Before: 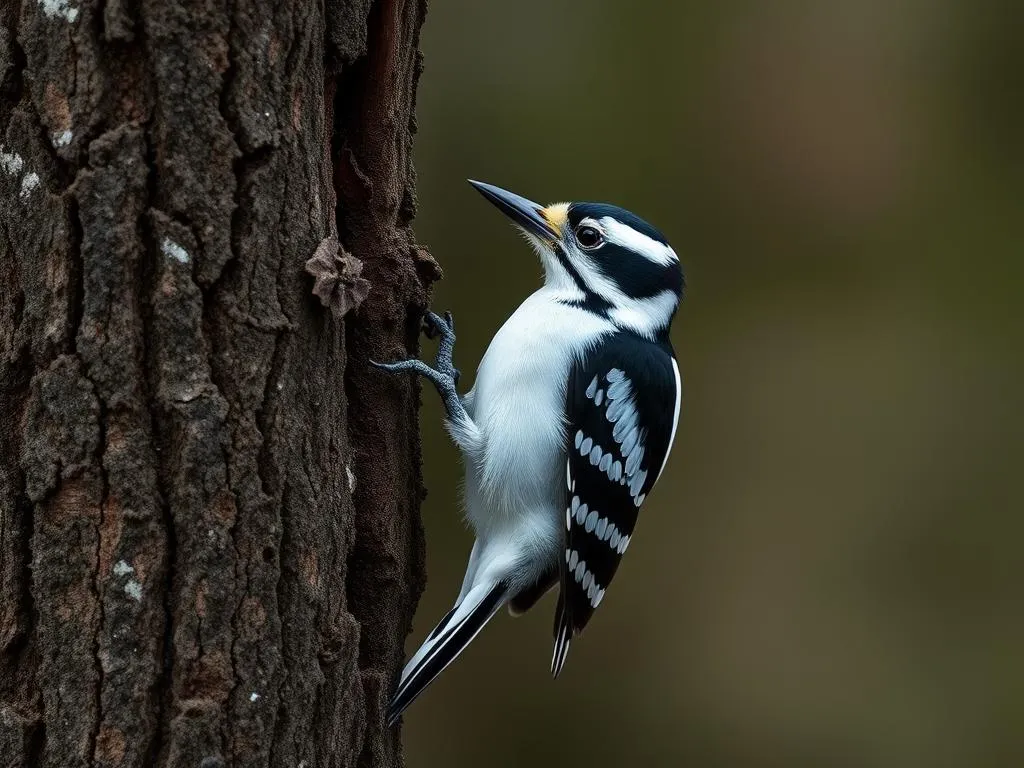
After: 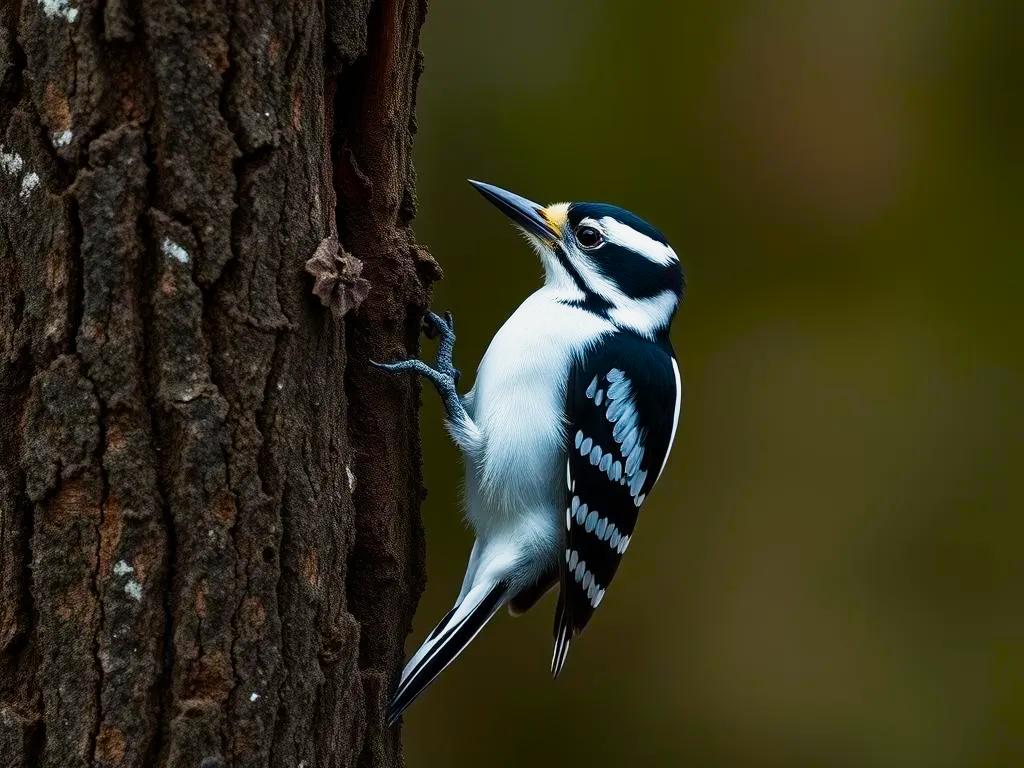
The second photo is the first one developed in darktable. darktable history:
color balance rgb: linear chroma grading › global chroma 16.62%, perceptual saturation grading › highlights -8.63%, perceptual saturation grading › mid-tones 18.66%, perceptual saturation grading › shadows 28.49%, perceptual brilliance grading › highlights 14.22%, perceptual brilliance grading › shadows -18.96%, global vibrance 27.71%
sigmoid: contrast 1.22, skew 0.65
